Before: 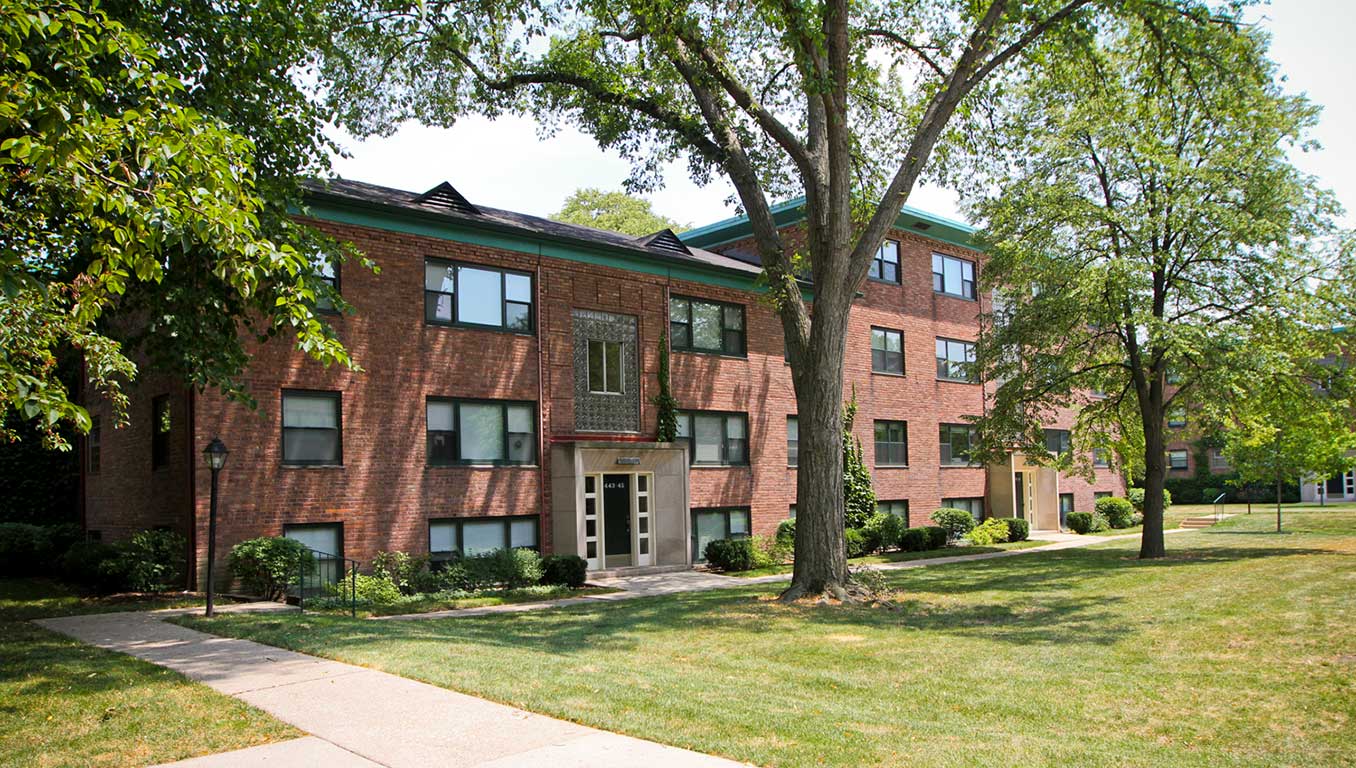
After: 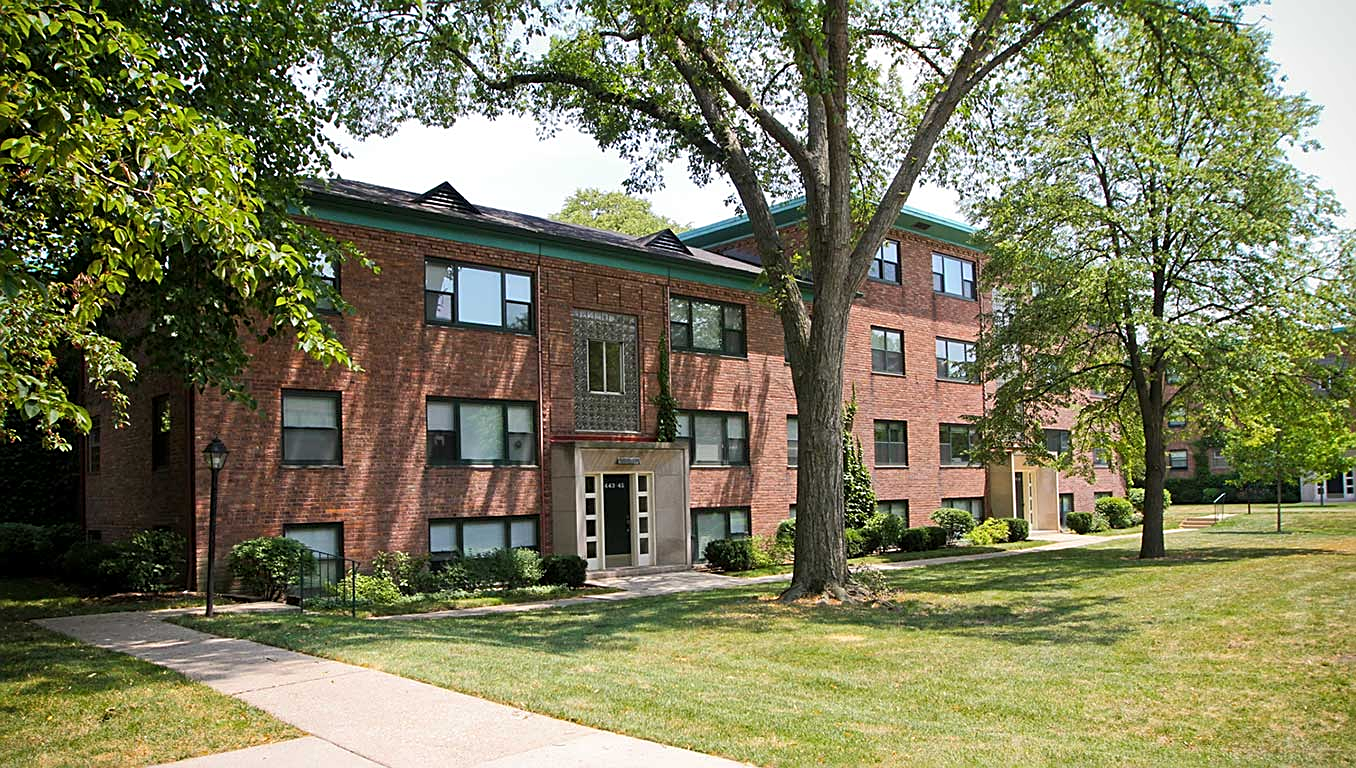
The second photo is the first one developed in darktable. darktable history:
sharpen: amount 0.49
tone equalizer: edges refinement/feathering 500, mask exposure compensation -1.57 EV, preserve details no
vignetting: fall-off start 97.26%, fall-off radius 79.17%, brightness -0.301, saturation -0.066, width/height ratio 1.112
